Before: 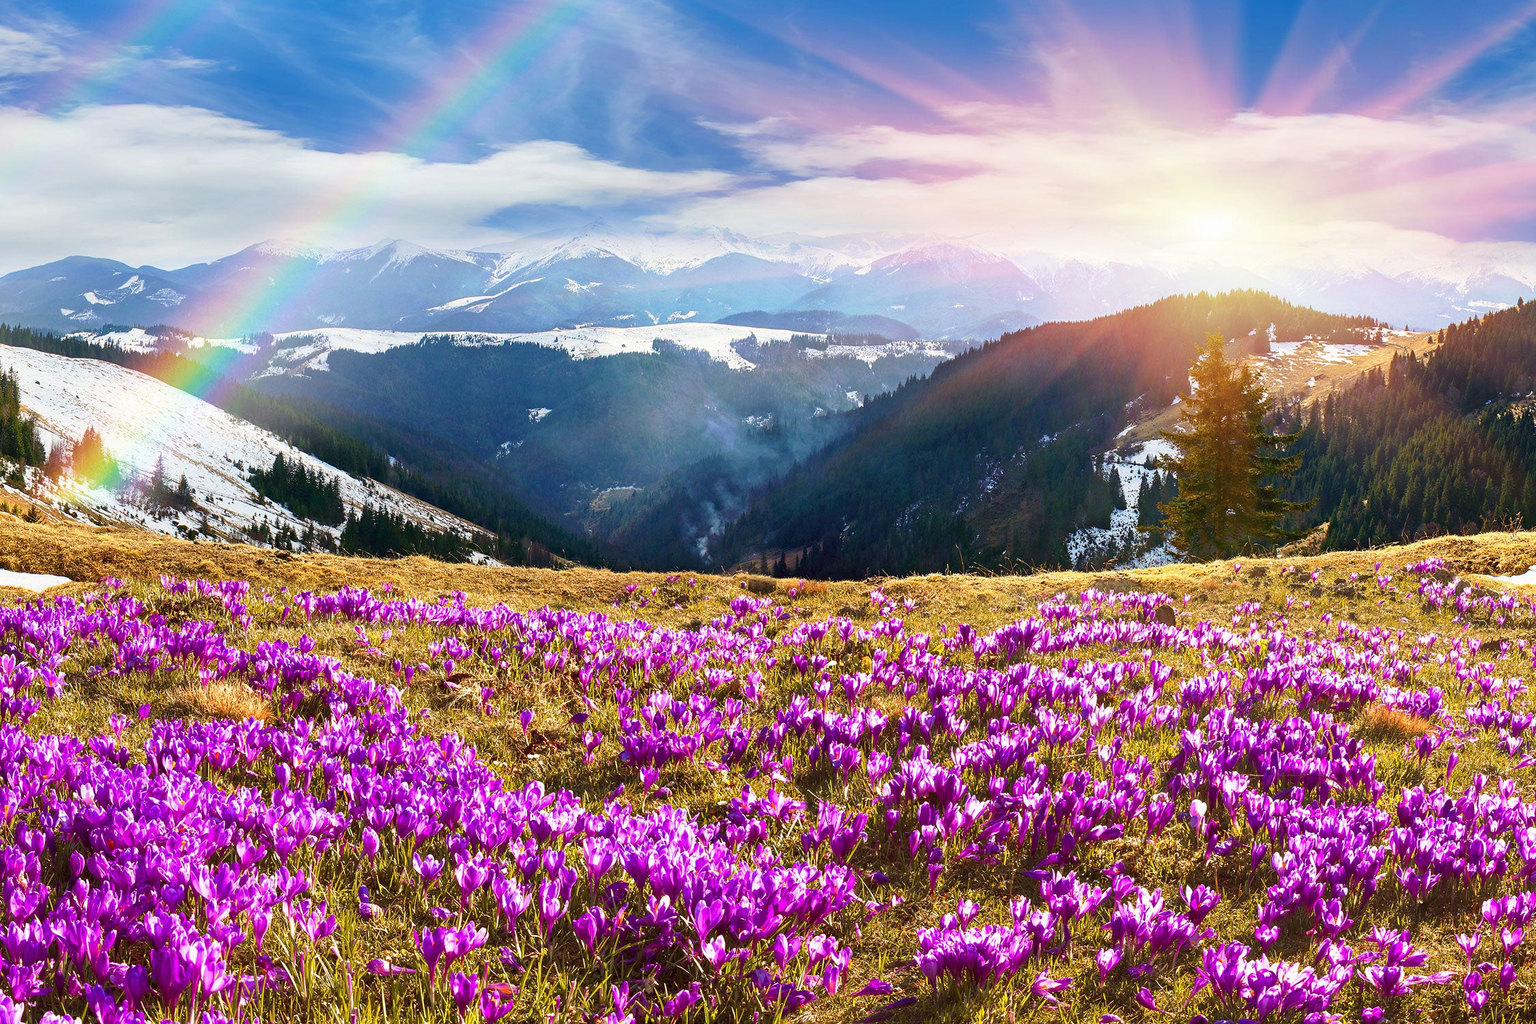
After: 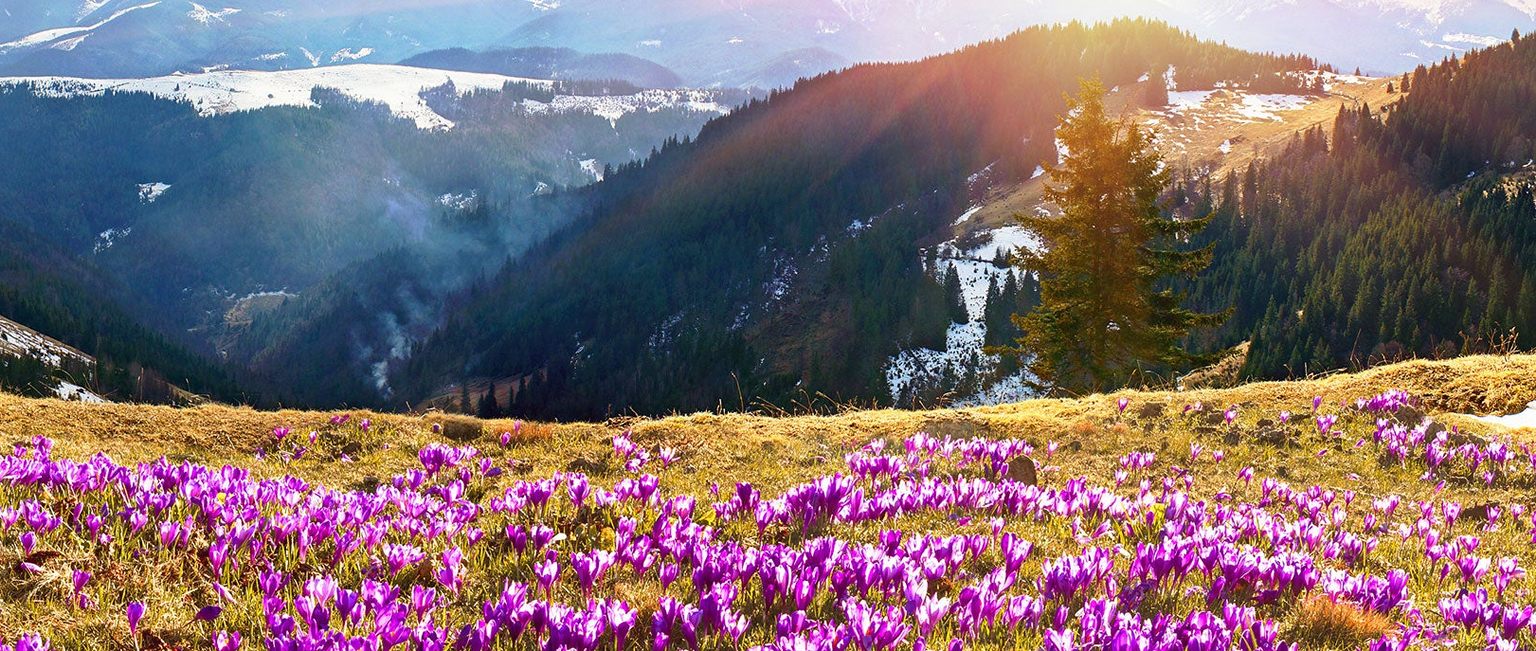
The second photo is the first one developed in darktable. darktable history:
crop and rotate: left 27.938%, top 27.046%, bottom 27.046%
